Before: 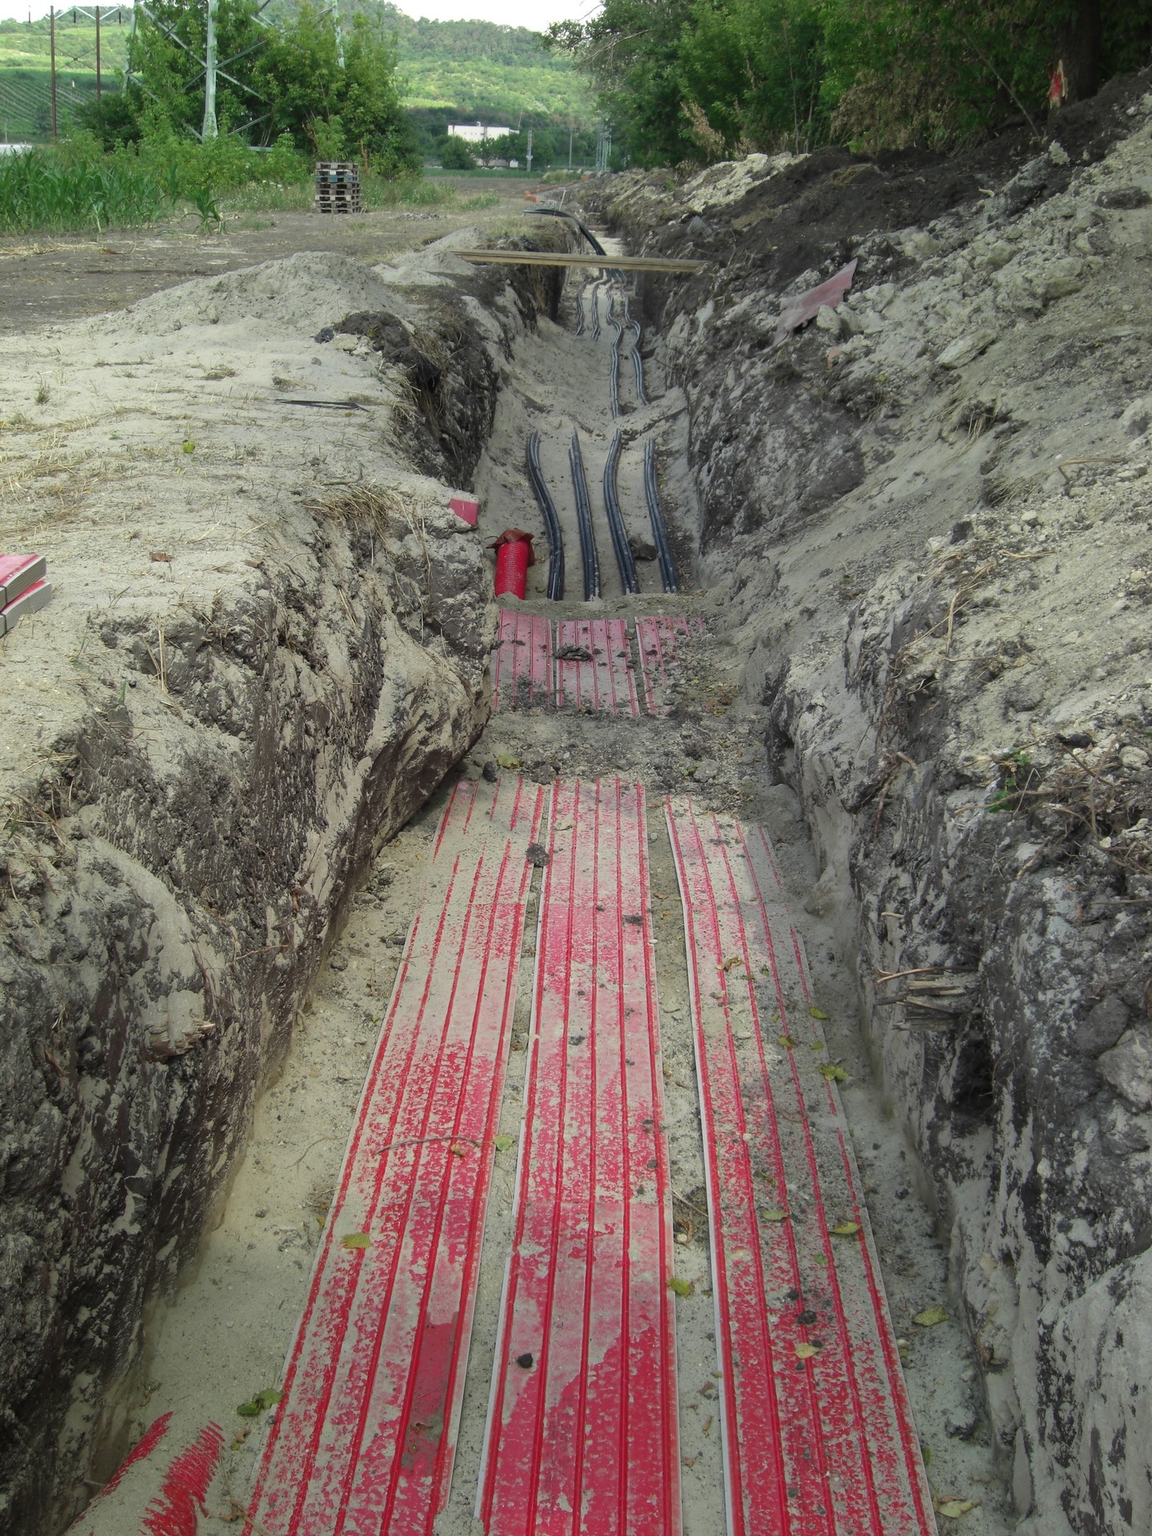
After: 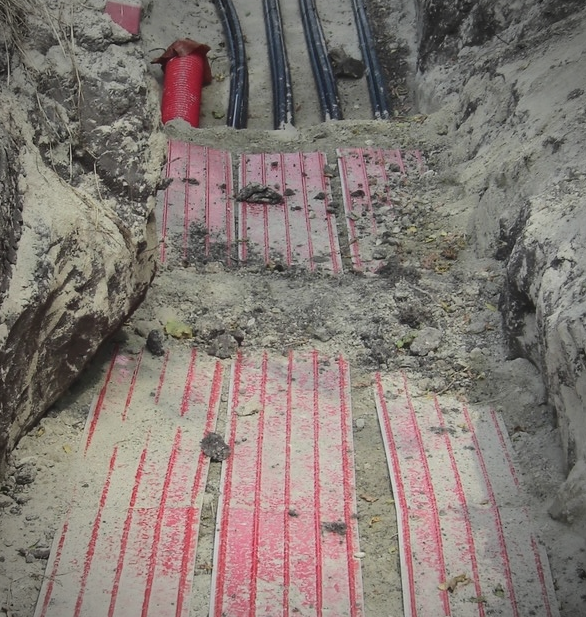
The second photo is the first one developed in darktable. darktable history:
vignetting: fall-off start 79.78%, unbound false
tone curve: curves: ch0 [(0, 0) (0.003, 0.054) (0.011, 0.058) (0.025, 0.069) (0.044, 0.087) (0.069, 0.1) (0.1, 0.123) (0.136, 0.152) (0.177, 0.183) (0.224, 0.234) (0.277, 0.291) (0.335, 0.367) (0.399, 0.441) (0.468, 0.524) (0.543, 0.6) (0.623, 0.673) (0.709, 0.744) (0.801, 0.812) (0.898, 0.89) (1, 1)], color space Lab, independent channels, preserve colors none
crop: left 31.773%, top 32.442%, right 27.468%, bottom 35.39%
contrast brightness saturation: saturation -0.06
